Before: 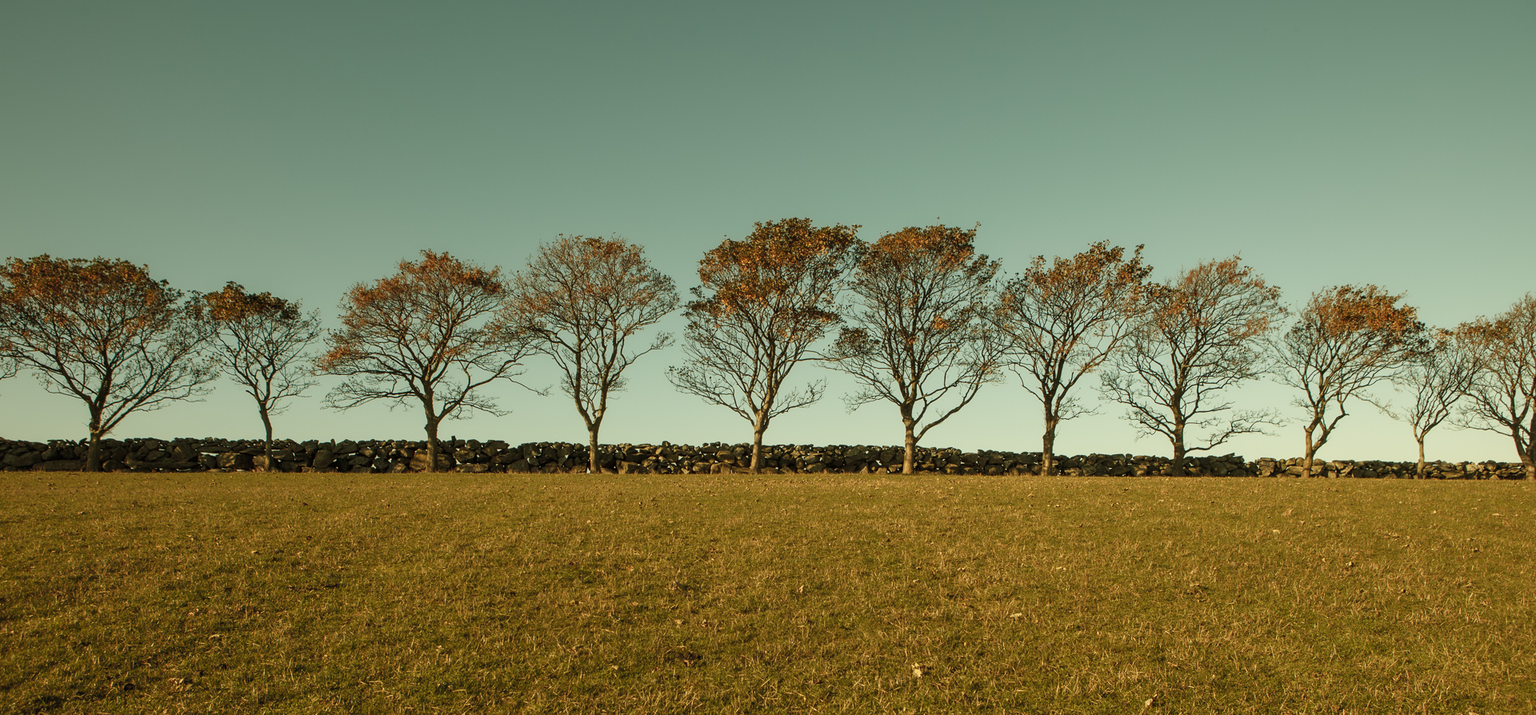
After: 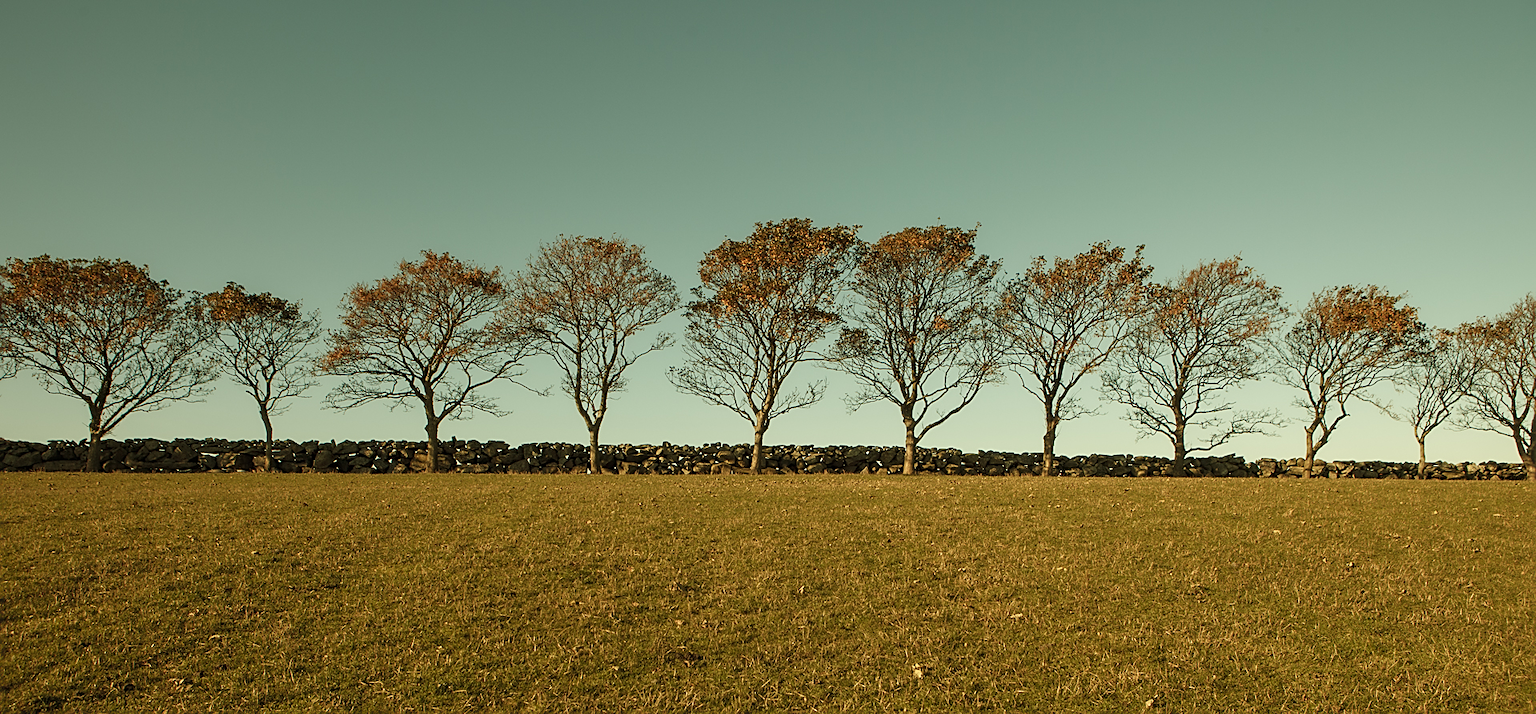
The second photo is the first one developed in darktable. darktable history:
crop: left 0.039%
sharpen: on, module defaults
